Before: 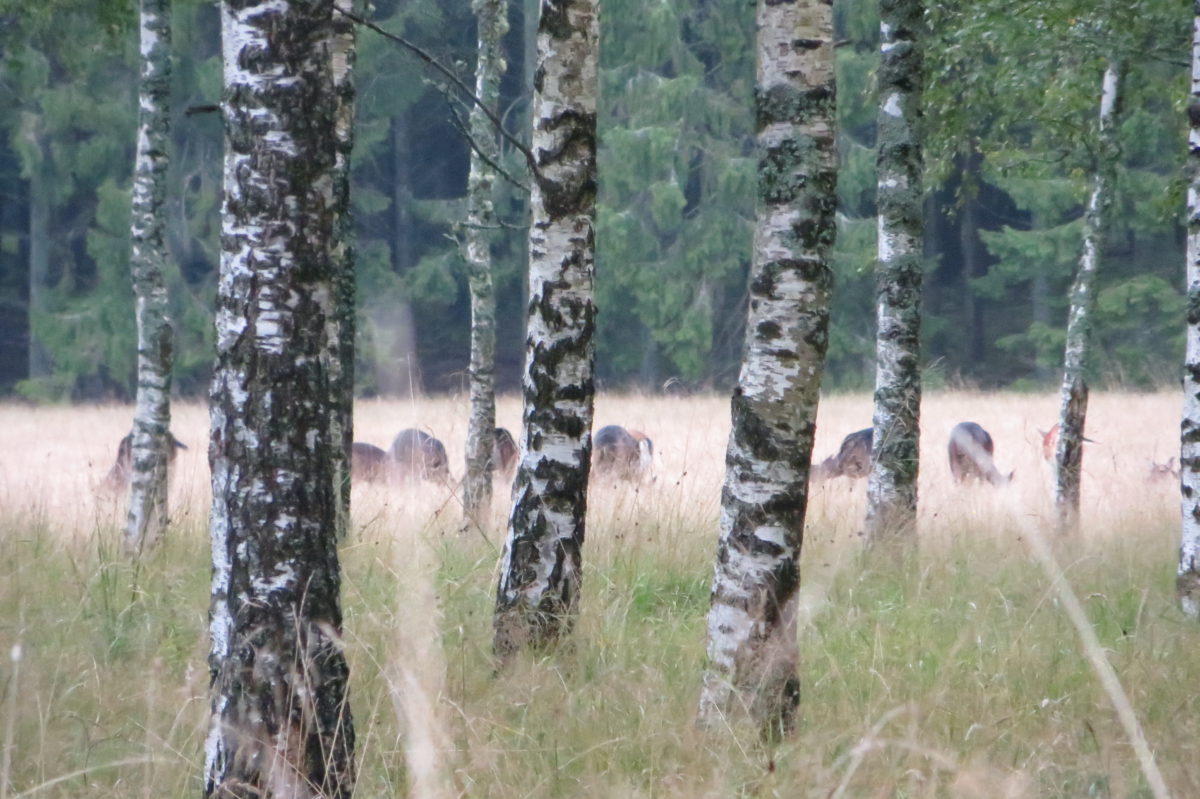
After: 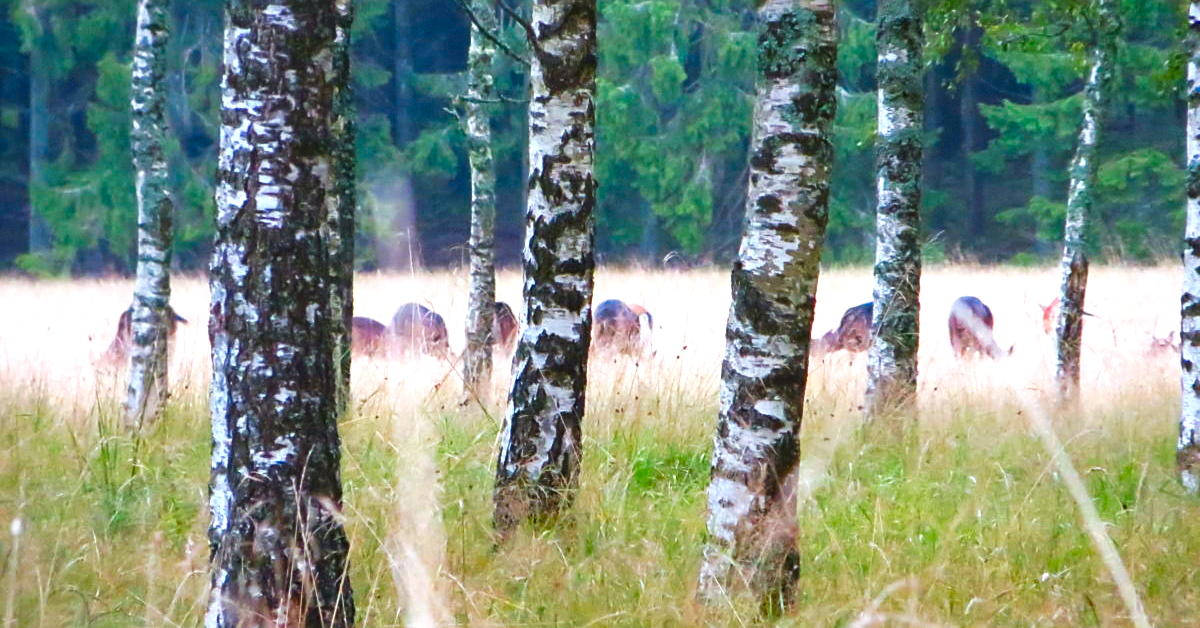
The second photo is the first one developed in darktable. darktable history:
sharpen: on, module defaults
color balance rgb: linear chroma grading › shadows 10%, linear chroma grading › highlights 10%, linear chroma grading › global chroma 15%, linear chroma grading › mid-tones 15%, perceptual saturation grading › global saturation 40%, perceptual saturation grading › highlights -25%, perceptual saturation grading › mid-tones 35%, perceptual saturation grading › shadows 35%, perceptual brilliance grading › global brilliance 11.29%, global vibrance 11.29%
crop and rotate: top 15.774%, bottom 5.506%
tone curve: curves: ch0 [(0, 0) (0.003, 0.002) (0.011, 0.009) (0.025, 0.022) (0.044, 0.041) (0.069, 0.059) (0.1, 0.082) (0.136, 0.106) (0.177, 0.138) (0.224, 0.179) (0.277, 0.226) (0.335, 0.28) (0.399, 0.342) (0.468, 0.413) (0.543, 0.493) (0.623, 0.591) (0.709, 0.699) (0.801, 0.804) (0.898, 0.899) (1, 1)], preserve colors none
color correction: highlights a* -2.73, highlights b* -2.09, shadows a* 2.41, shadows b* 2.73
